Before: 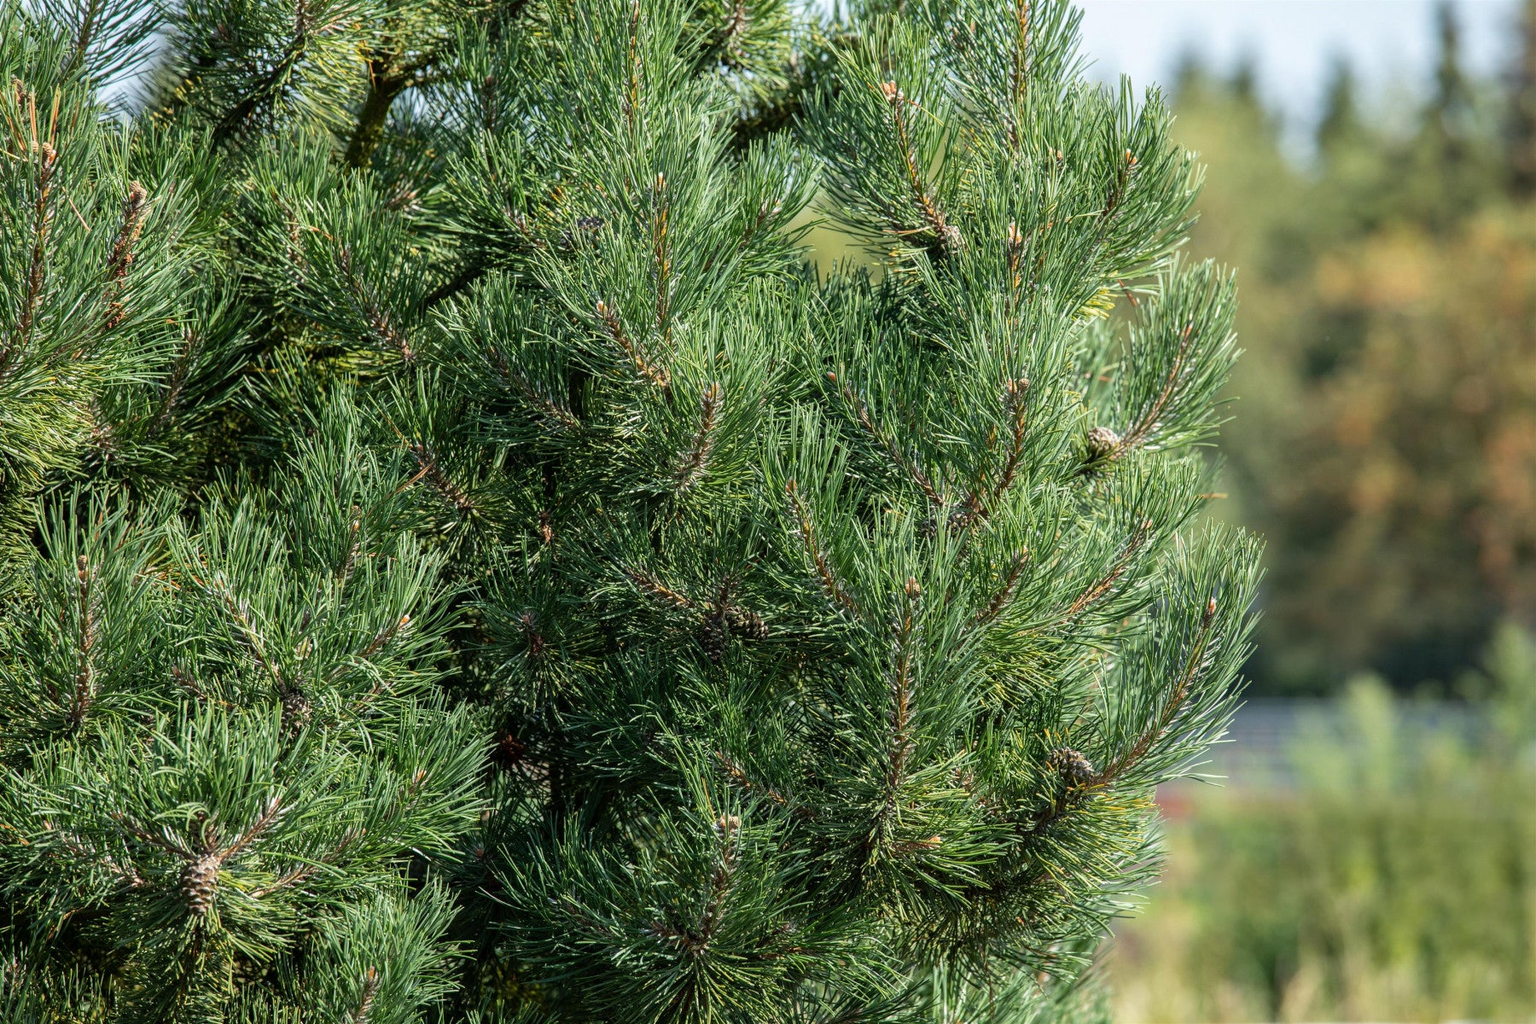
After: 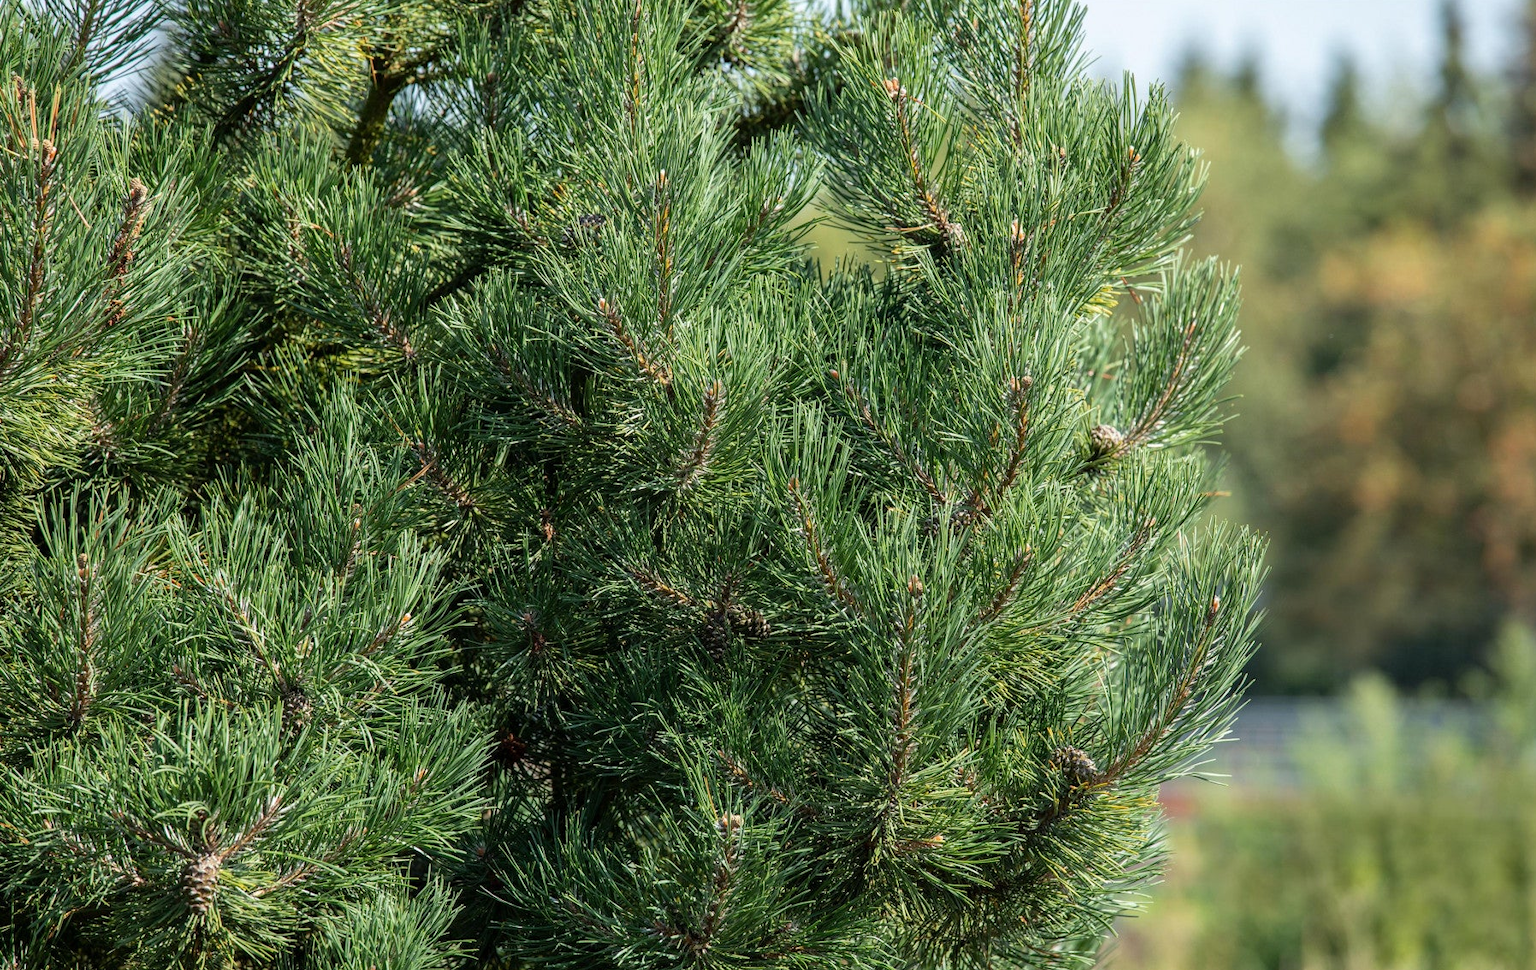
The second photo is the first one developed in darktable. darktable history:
crop: top 0.385%, right 0.261%, bottom 5.034%
